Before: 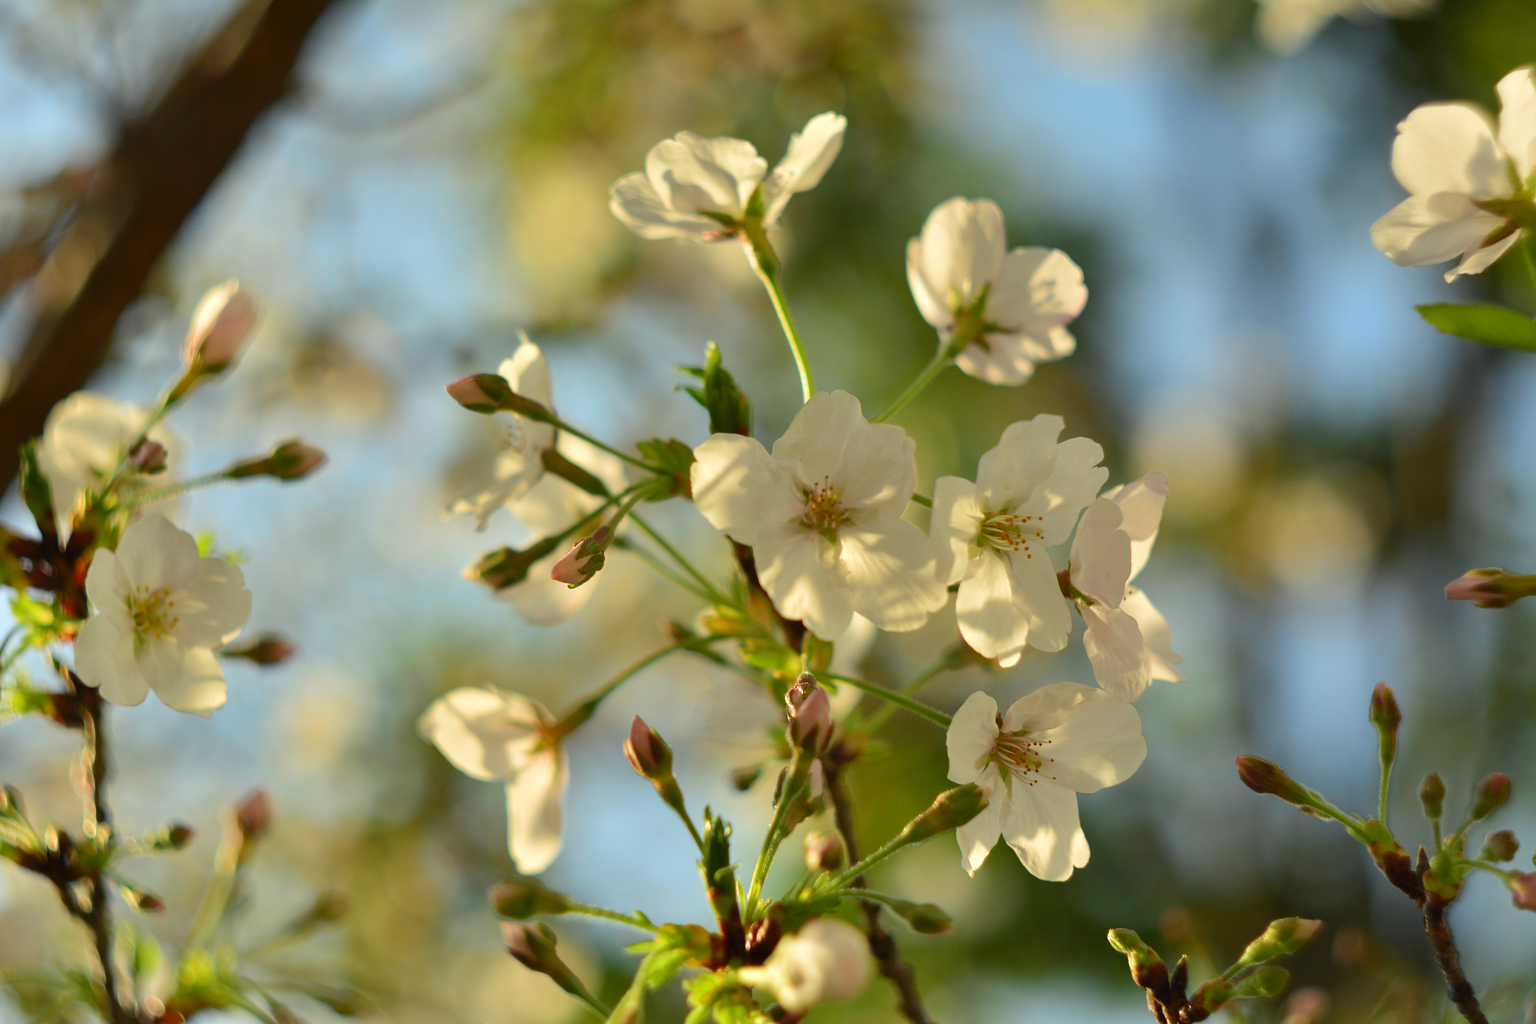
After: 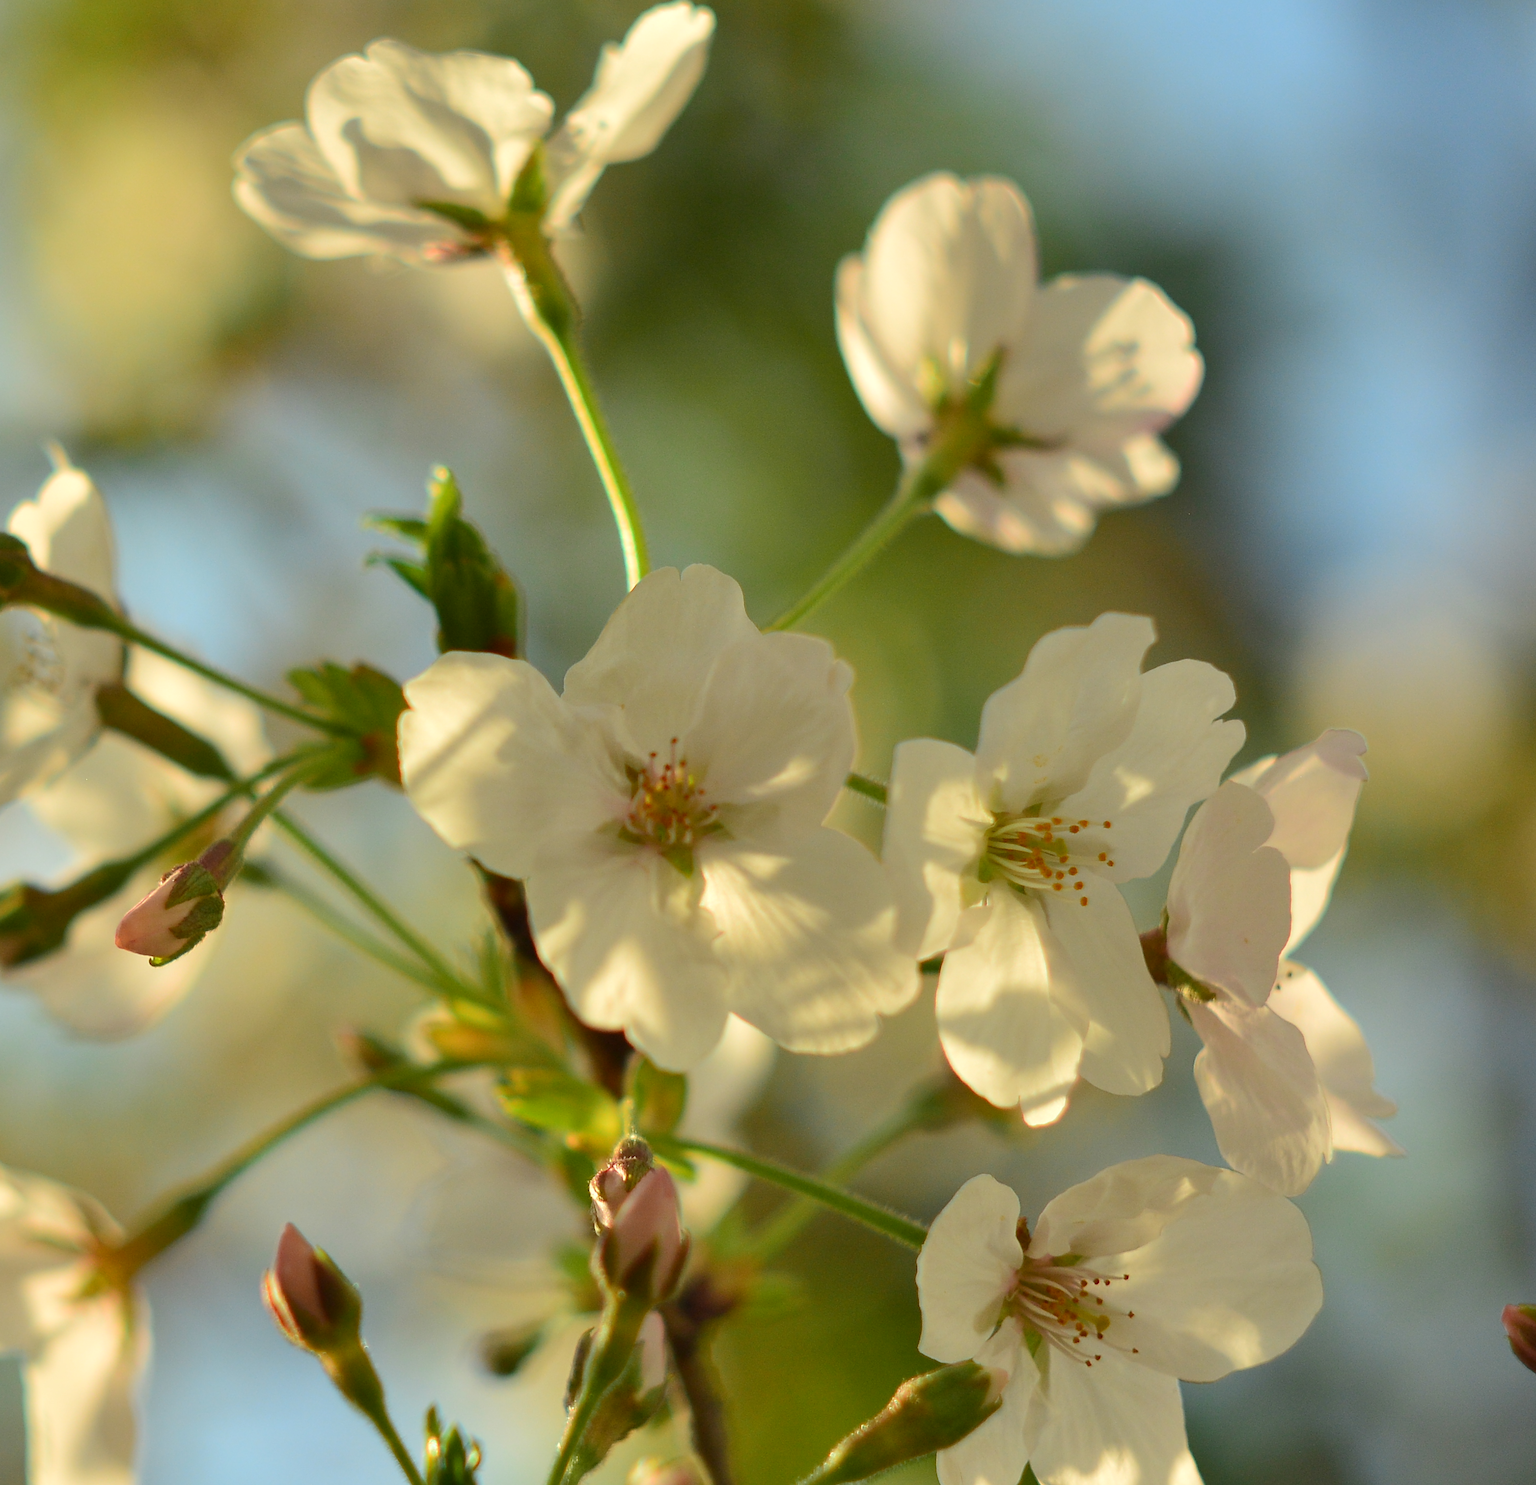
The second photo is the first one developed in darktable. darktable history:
crop: left 32.196%, top 10.945%, right 18.455%, bottom 17.491%
